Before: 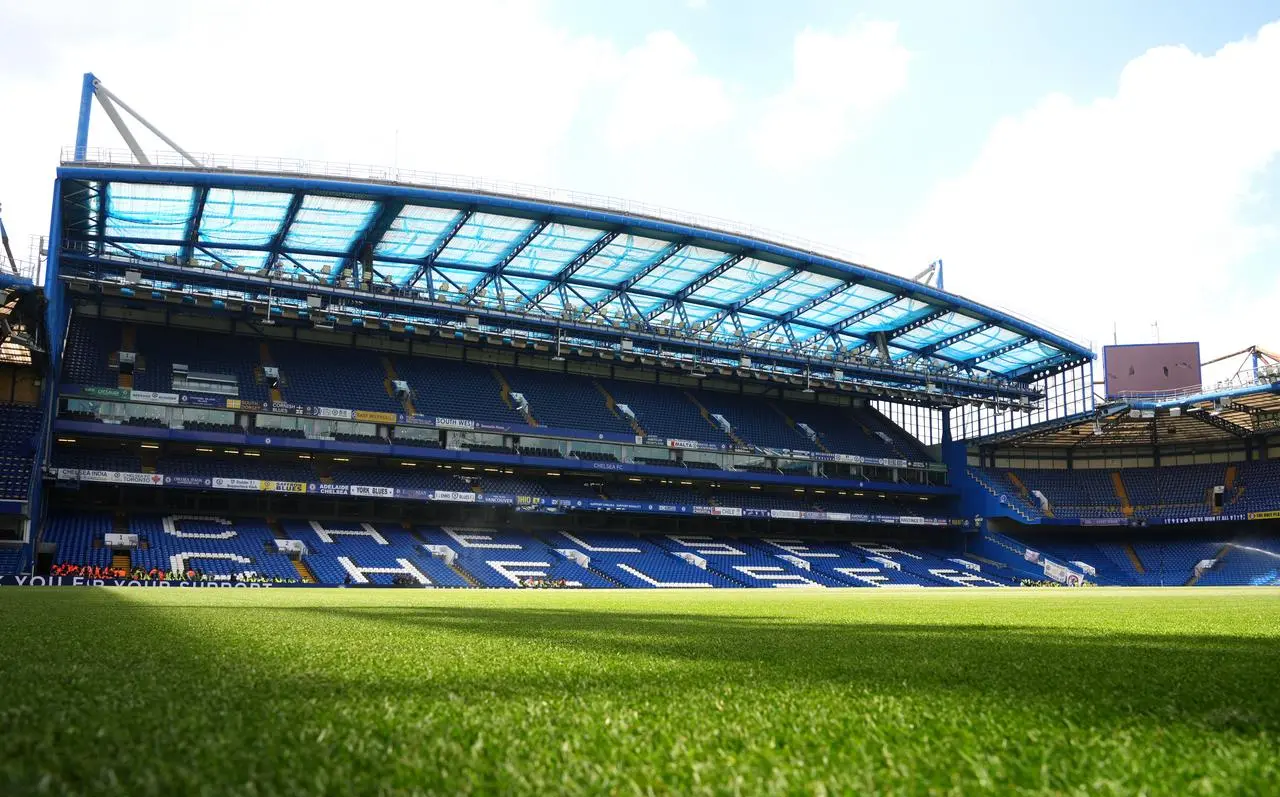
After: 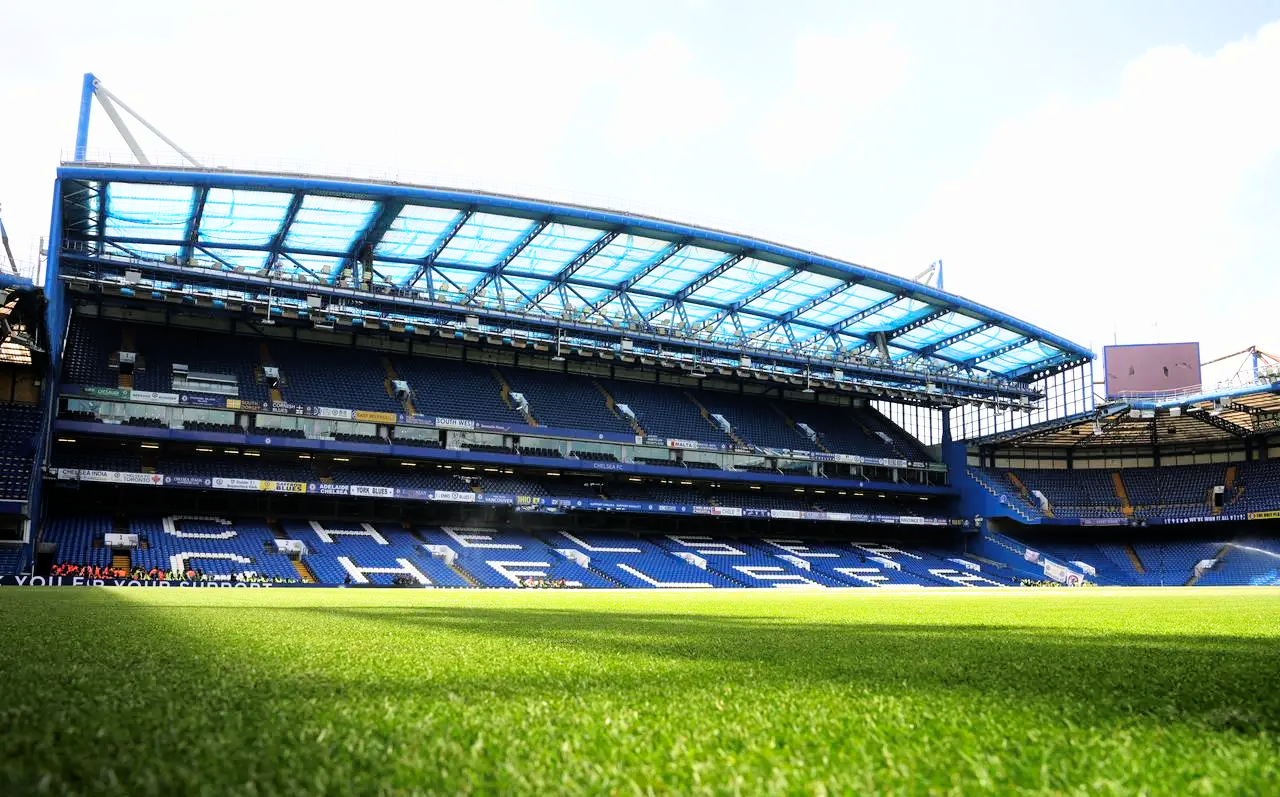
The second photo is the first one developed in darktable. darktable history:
filmic rgb: black relative exposure -16 EV, white relative exposure 4.01 EV, target black luminance 0%, hardness 7.58, latitude 73.07%, contrast 0.901, highlights saturation mix 11.21%, shadows ↔ highlights balance -0.374%, color science v6 (2022)
tone equalizer: -8 EV -1.06 EV, -7 EV -1.01 EV, -6 EV -0.836 EV, -5 EV -0.601 EV, -3 EV 0.611 EV, -2 EV 0.896 EV, -1 EV 0.996 EV, +0 EV 1.07 EV
